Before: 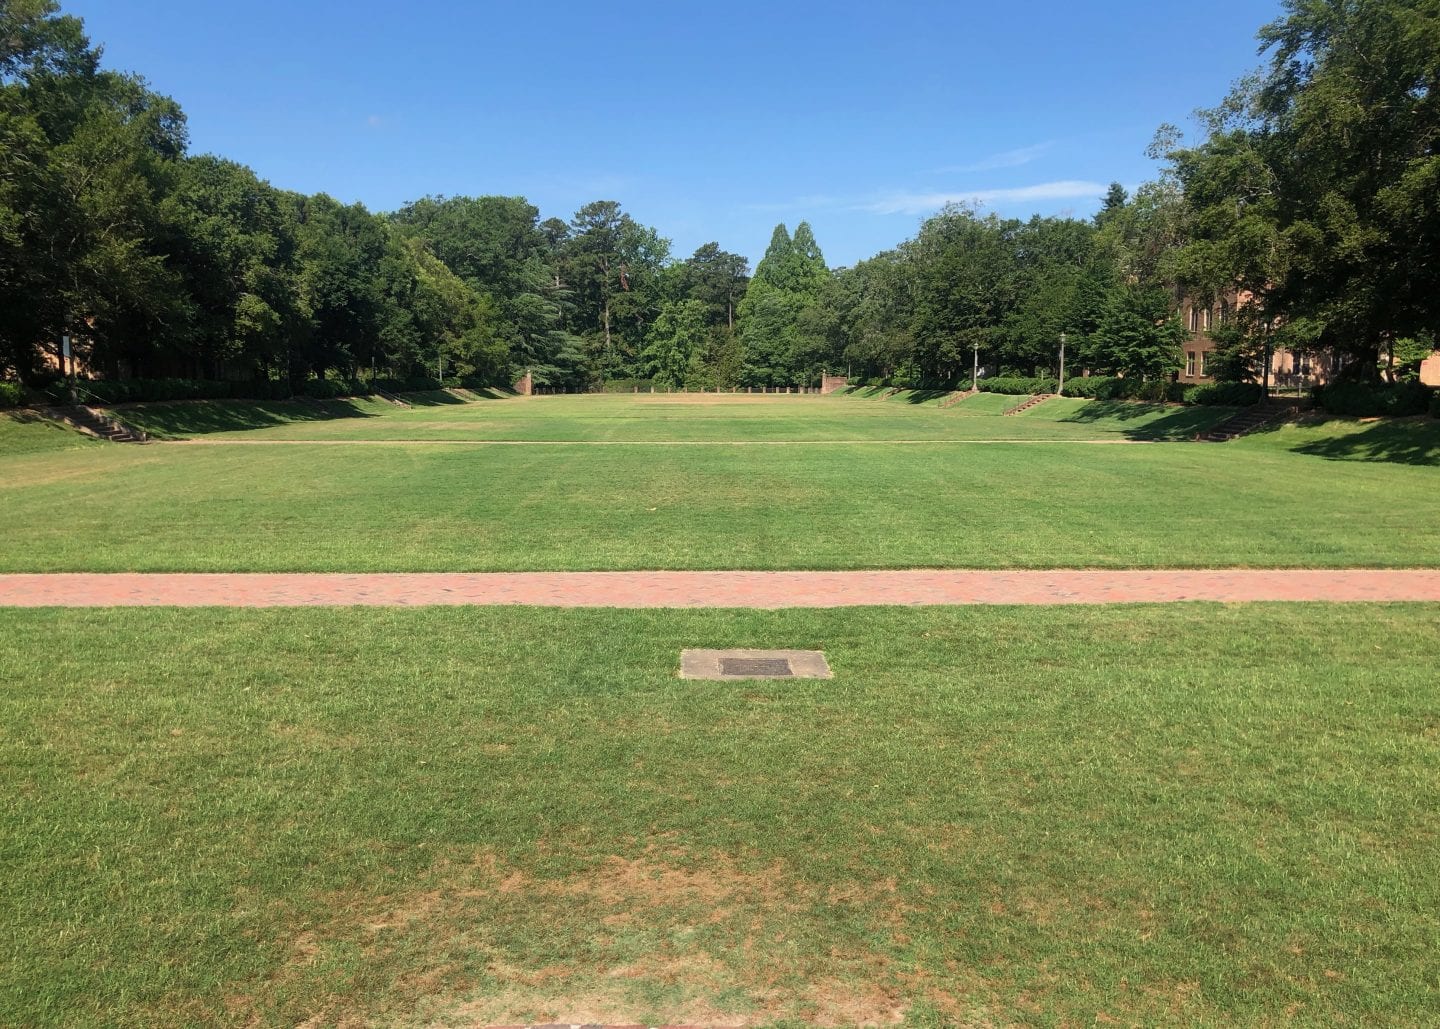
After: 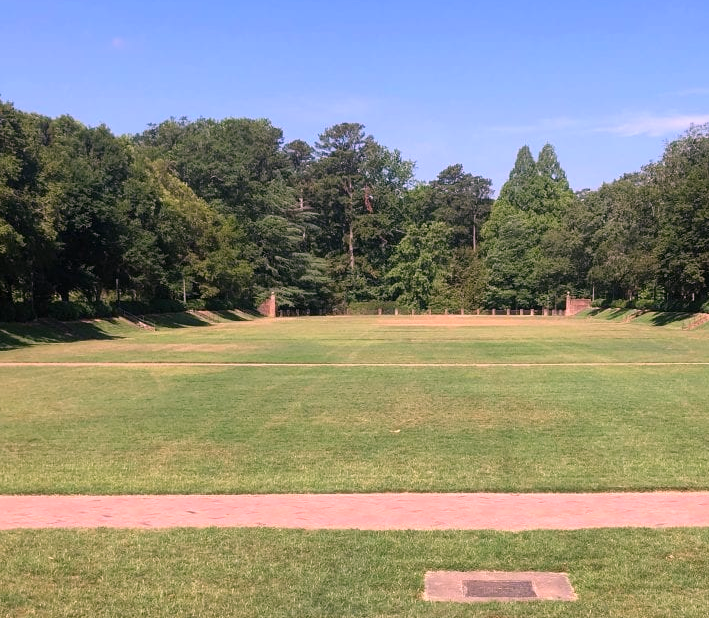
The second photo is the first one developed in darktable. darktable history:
white balance: red 1.188, blue 1.11
crop: left 17.835%, top 7.675%, right 32.881%, bottom 32.213%
